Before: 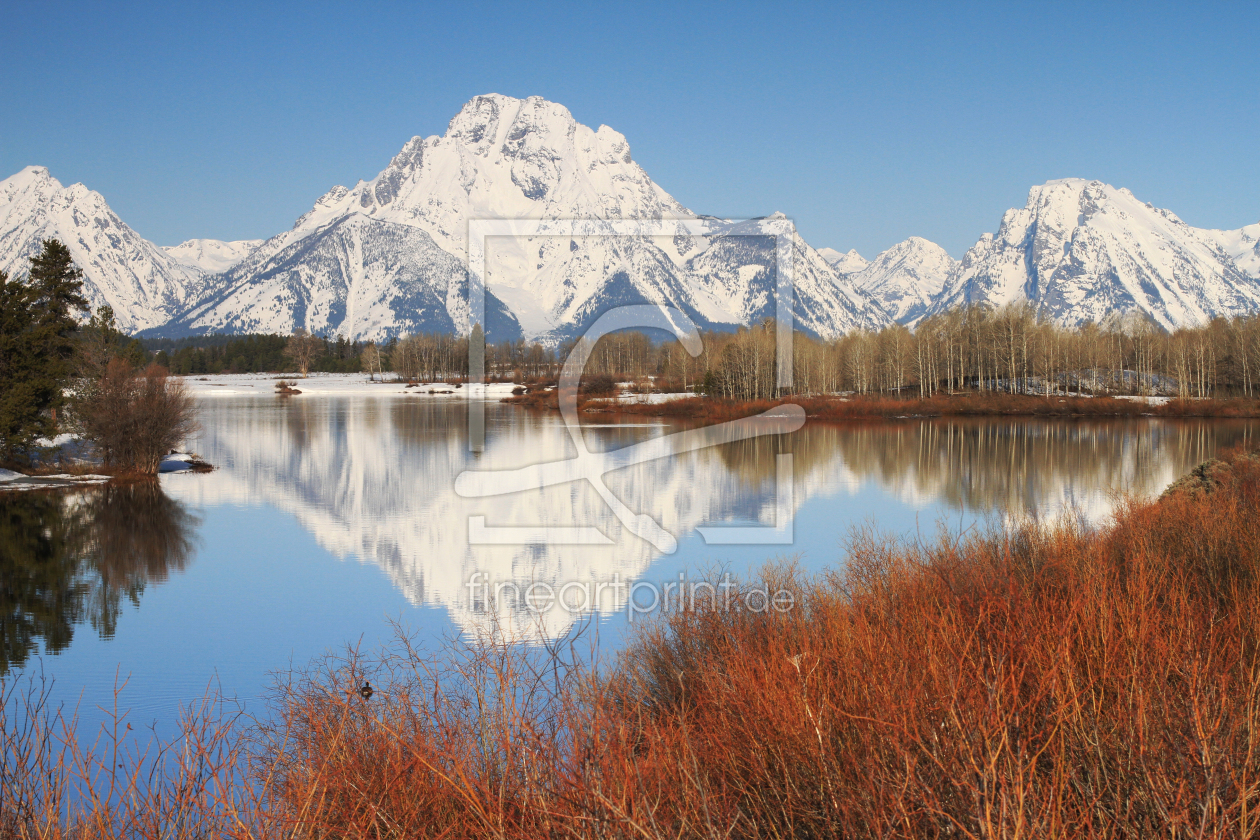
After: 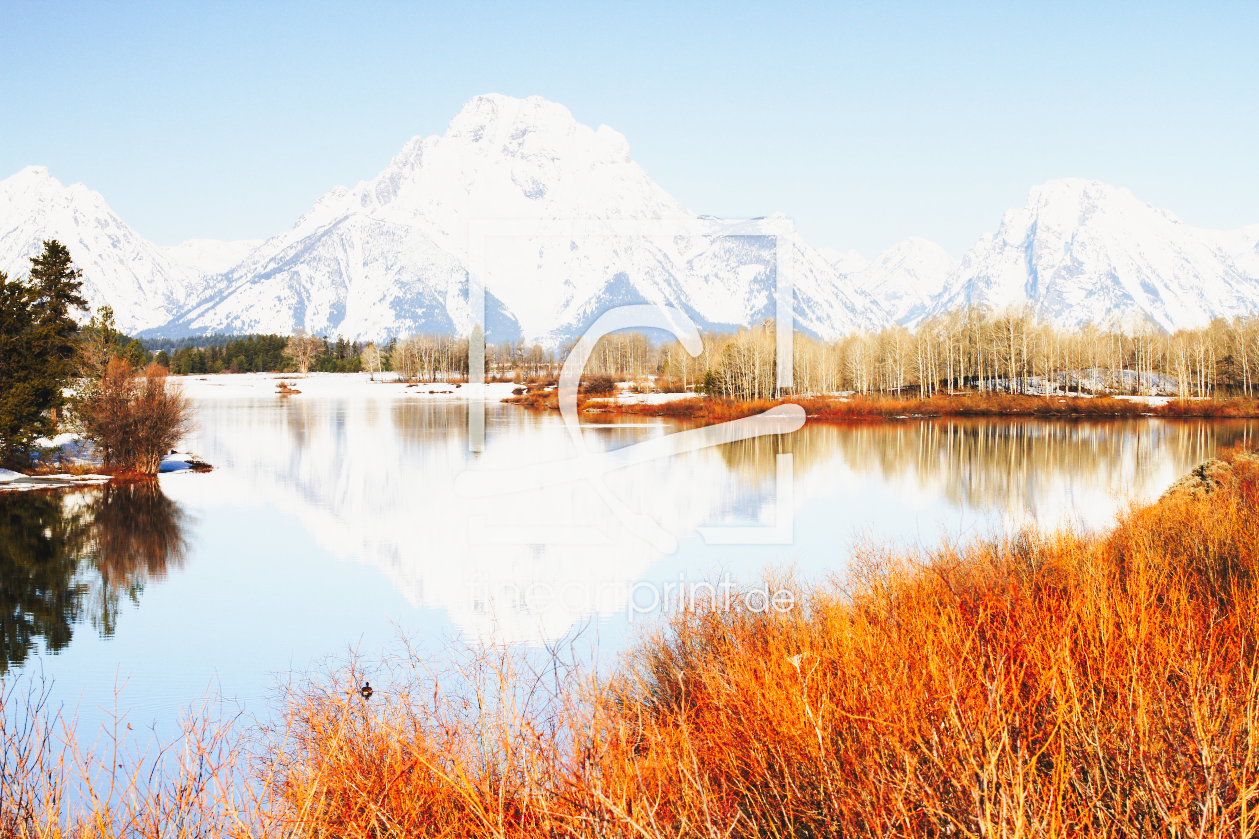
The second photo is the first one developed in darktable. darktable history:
tone curve: curves: ch0 [(0, 0.029) (0.071, 0.087) (0.223, 0.265) (0.447, 0.605) (0.654, 0.823) (0.861, 0.943) (1, 0.981)]; ch1 [(0, 0) (0.353, 0.344) (0.447, 0.449) (0.502, 0.501) (0.547, 0.54) (0.57, 0.582) (0.608, 0.608) (0.618, 0.631) (0.657, 0.699) (1, 1)]; ch2 [(0, 0) (0.34, 0.314) (0.456, 0.456) (0.5, 0.503) (0.528, 0.54) (0.557, 0.577) (0.589, 0.626) (1, 1)], preserve colors none
base curve: curves: ch0 [(0, 0) (0.028, 0.03) (0.121, 0.232) (0.46, 0.748) (0.859, 0.968) (1, 1)], preserve colors none
crop: left 0.039%
